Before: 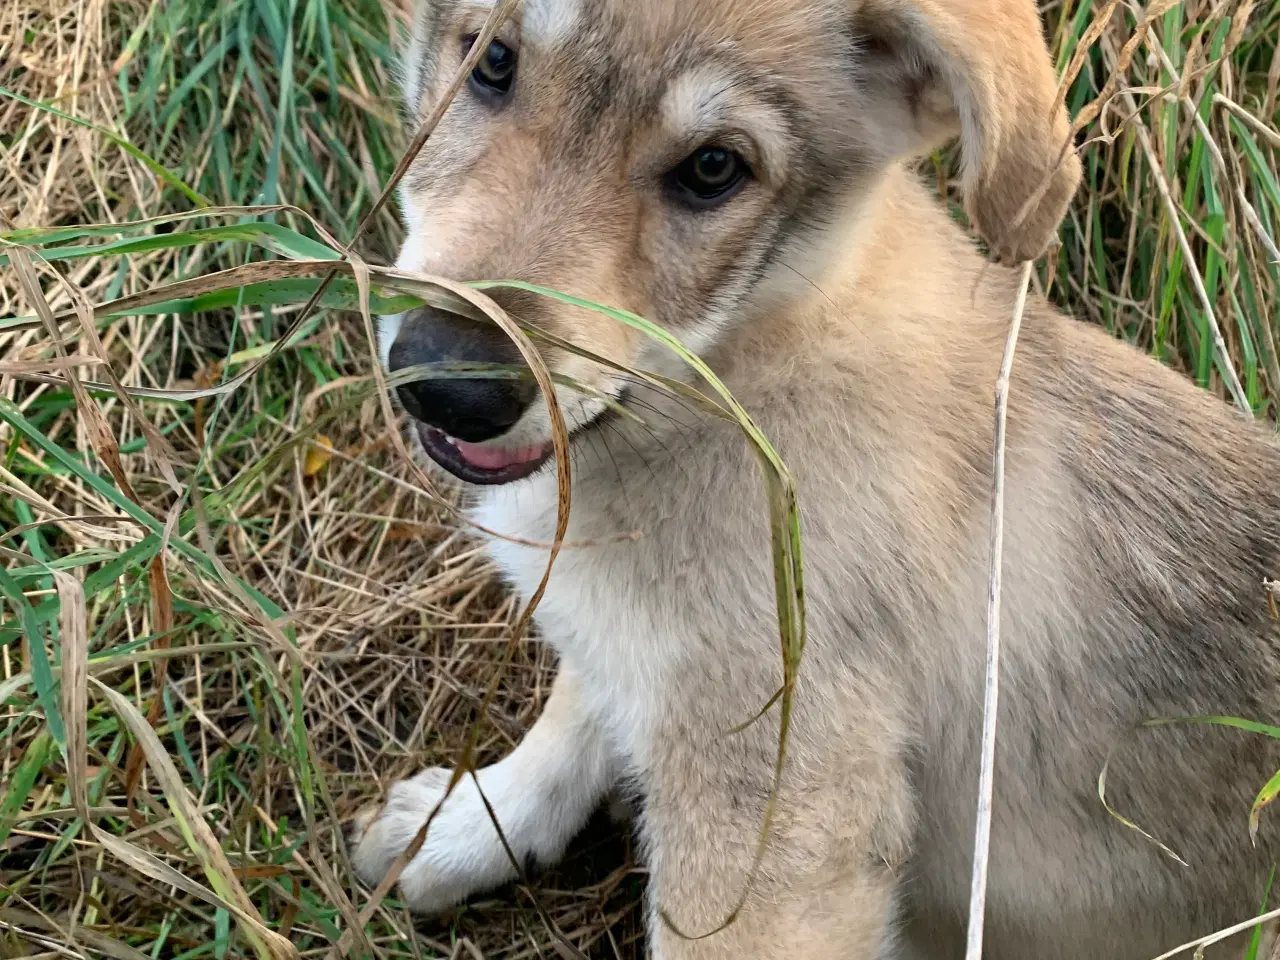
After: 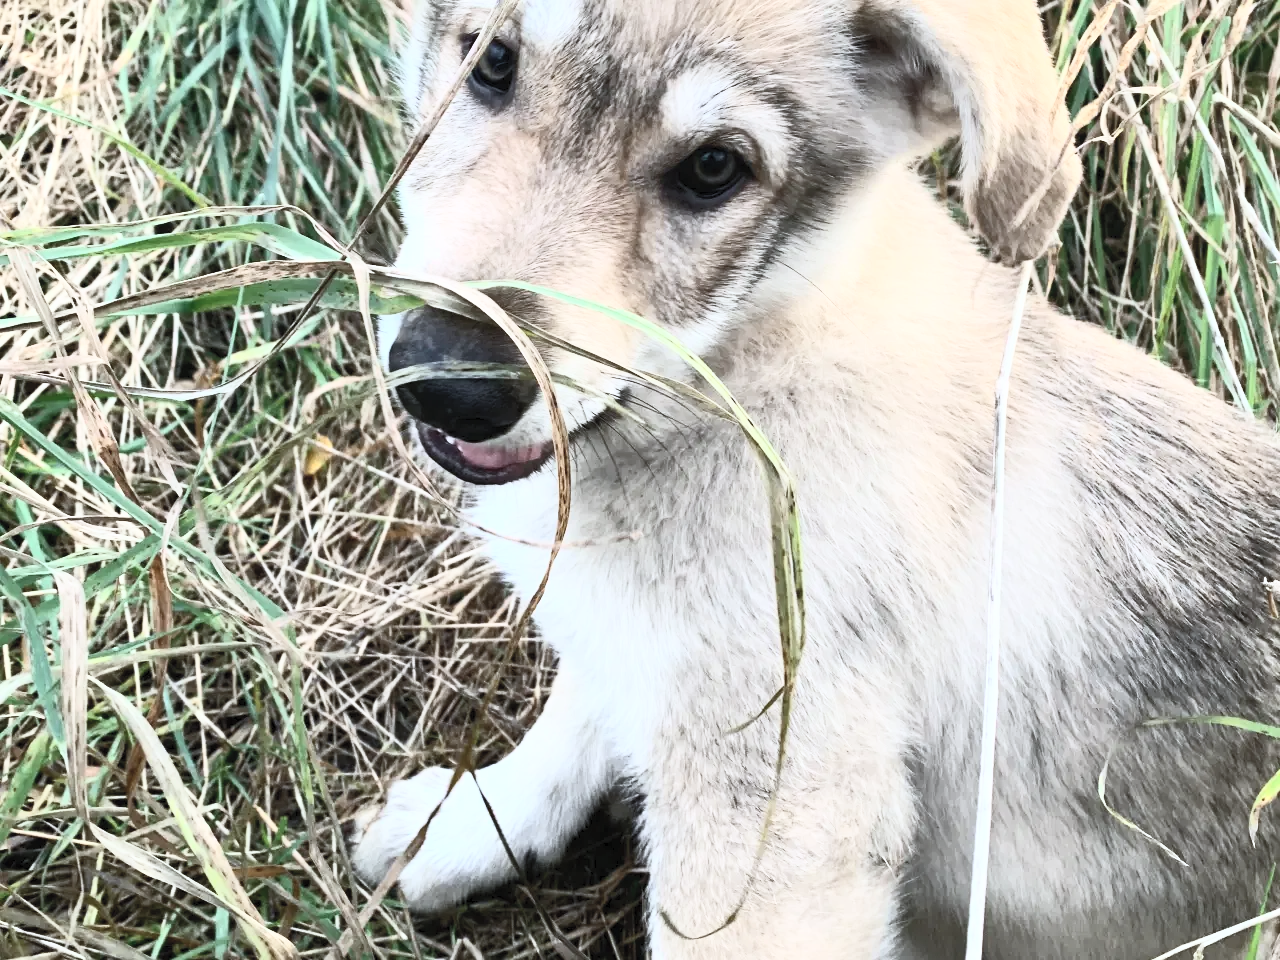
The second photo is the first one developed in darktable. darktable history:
contrast brightness saturation: contrast 0.568, brightness 0.576, saturation -0.346
color calibration: output colorfulness [0, 0.315, 0, 0], illuminant as shot in camera, x 0.369, y 0.377, temperature 4326.84 K
